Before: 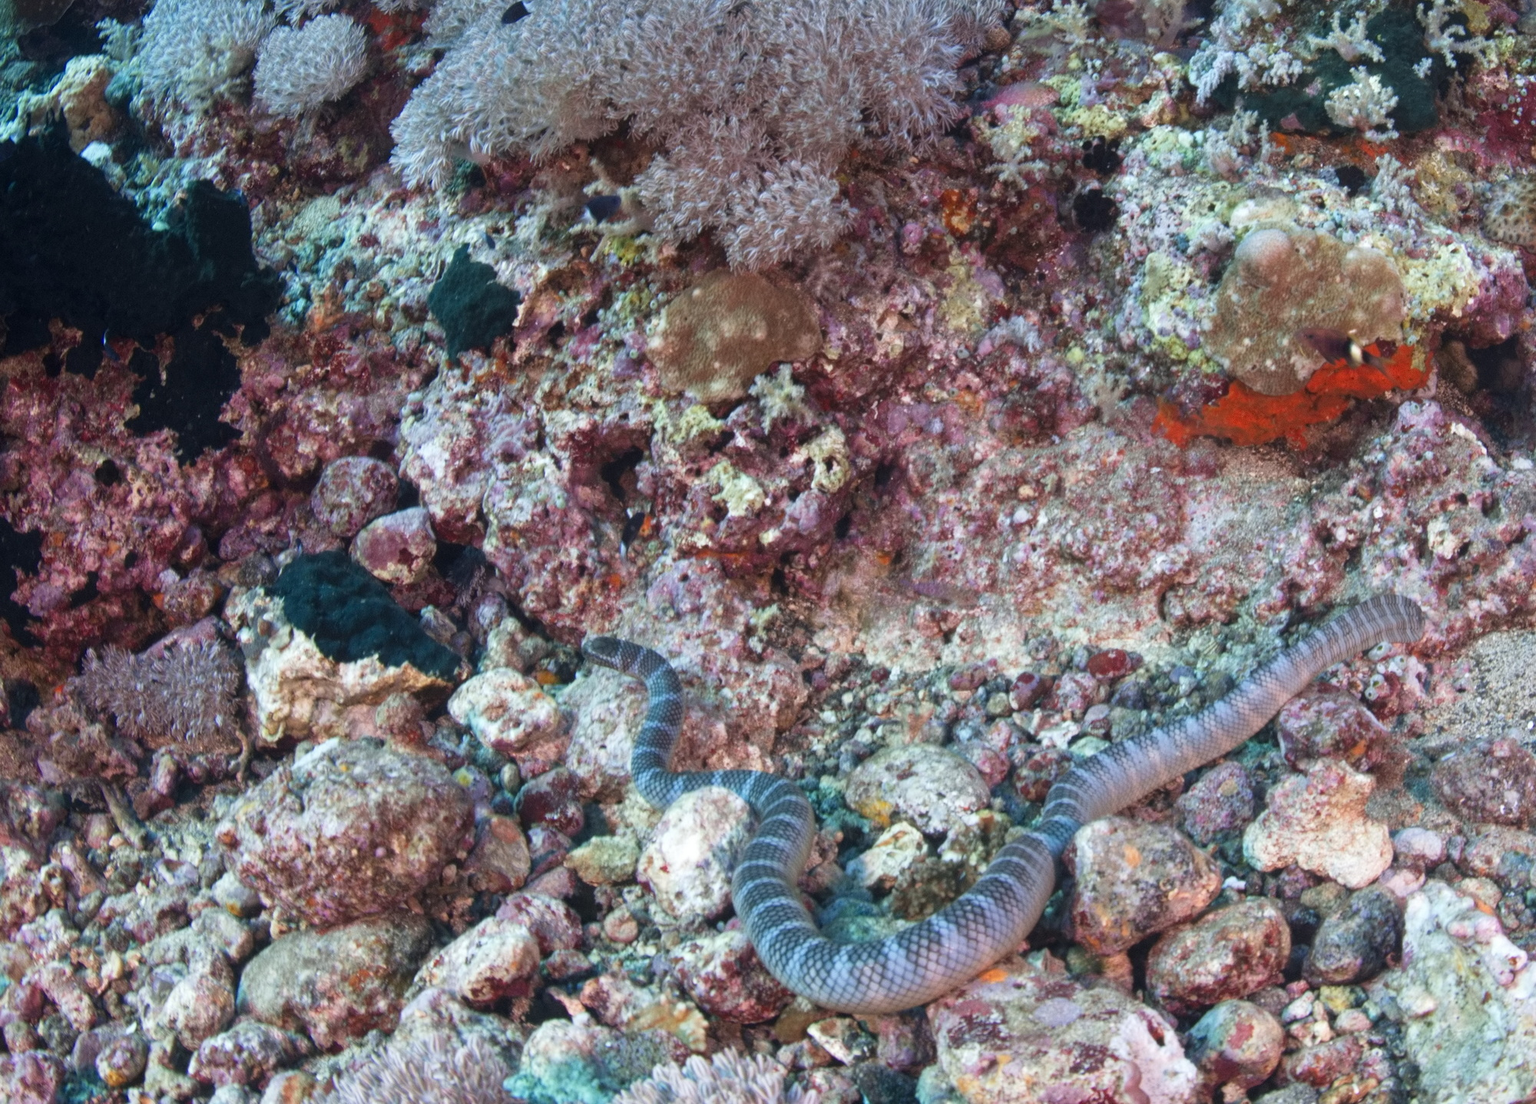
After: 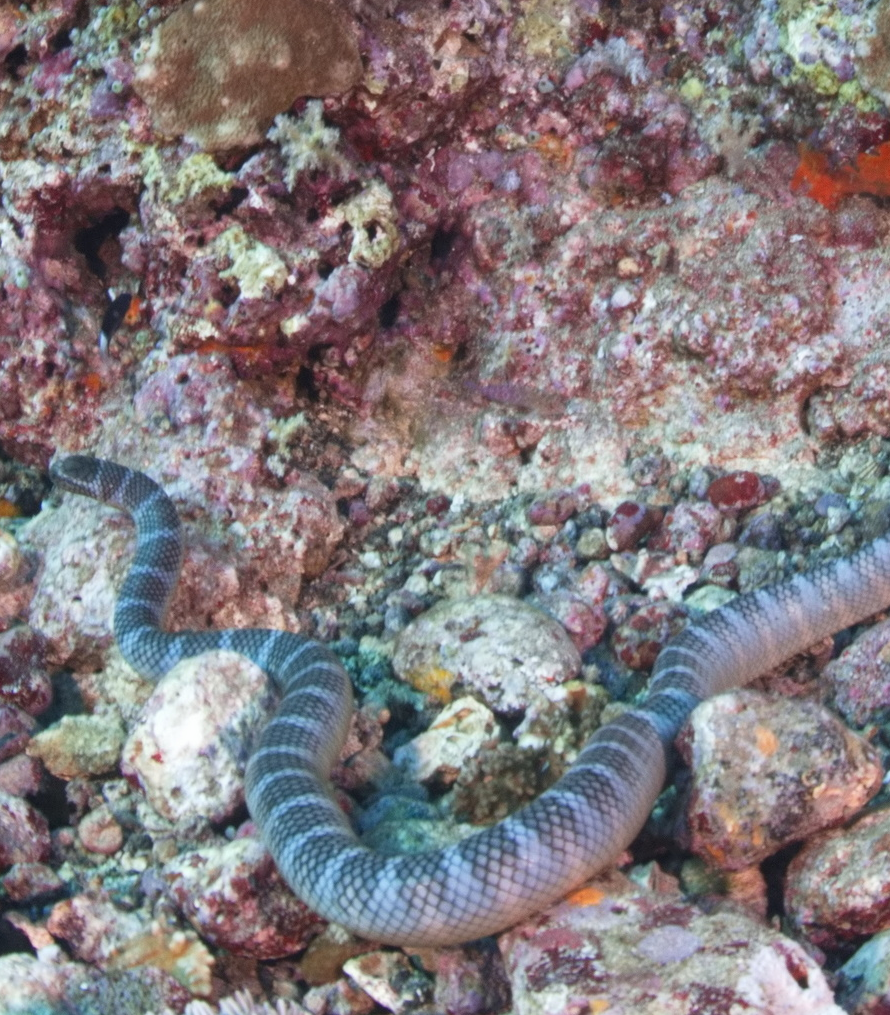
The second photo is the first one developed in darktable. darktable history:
crop: left 35.423%, top 26.052%, right 20.044%, bottom 3.347%
contrast equalizer: octaves 7, y [[0.502, 0.505, 0.512, 0.529, 0.564, 0.588], [0.5 ×6], [0.502, 0.505, 0.512, 0.529, 0.564, 0.588], [0, 0.001, 0.001, 0.004, 0.008, 0.011], [0, 0.001, 0.001, 0.004, 0.008, 0.011]], mix -0.305
